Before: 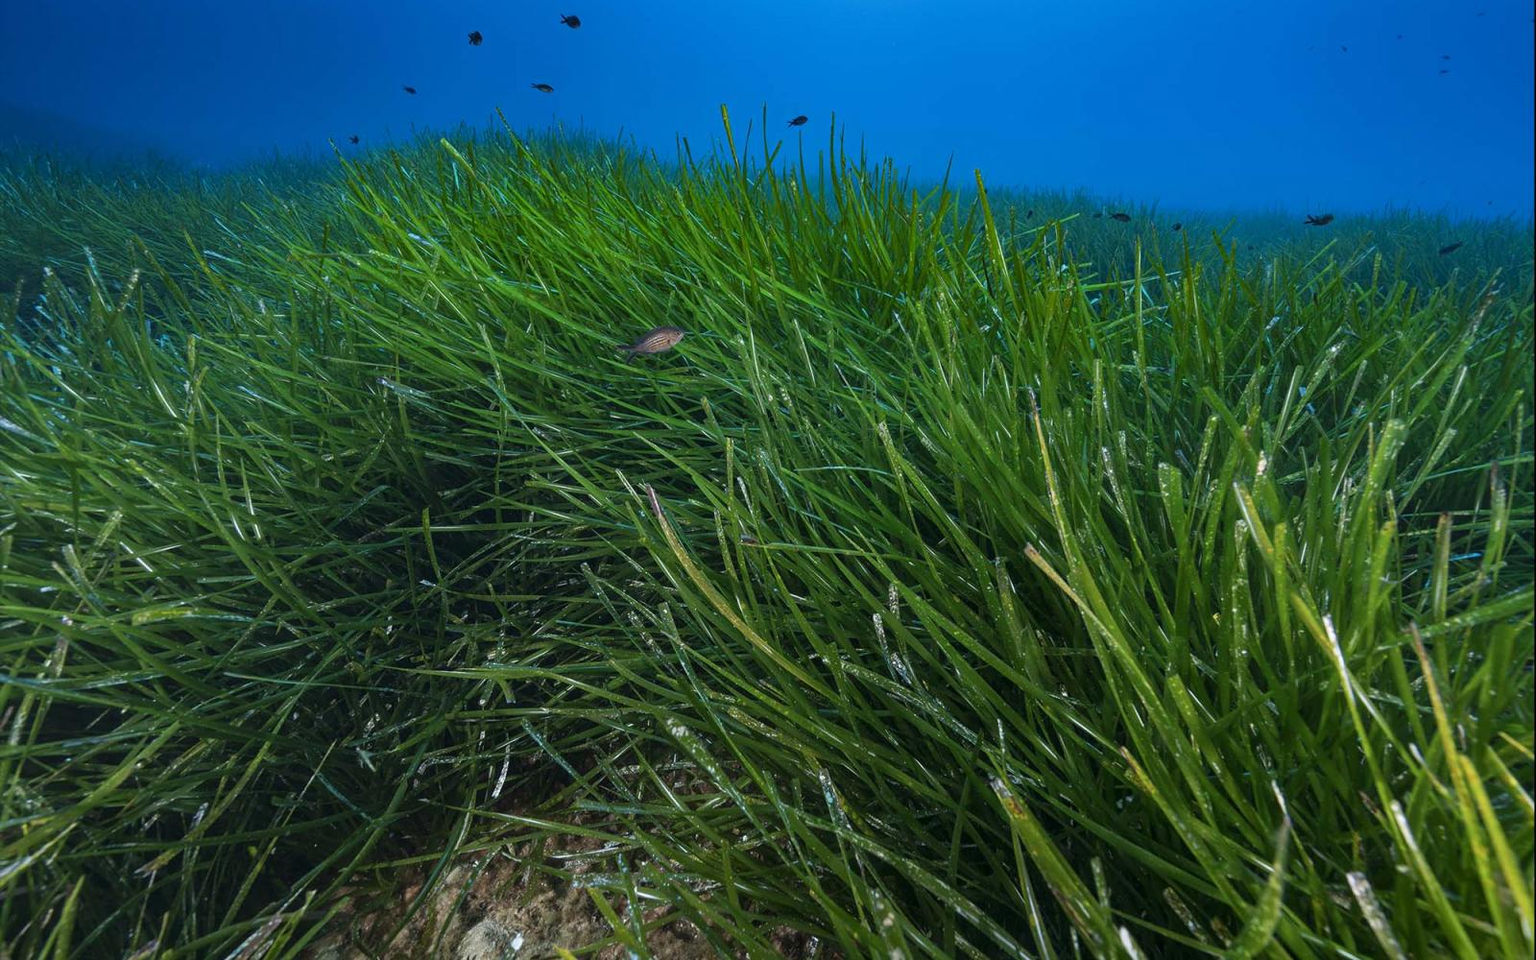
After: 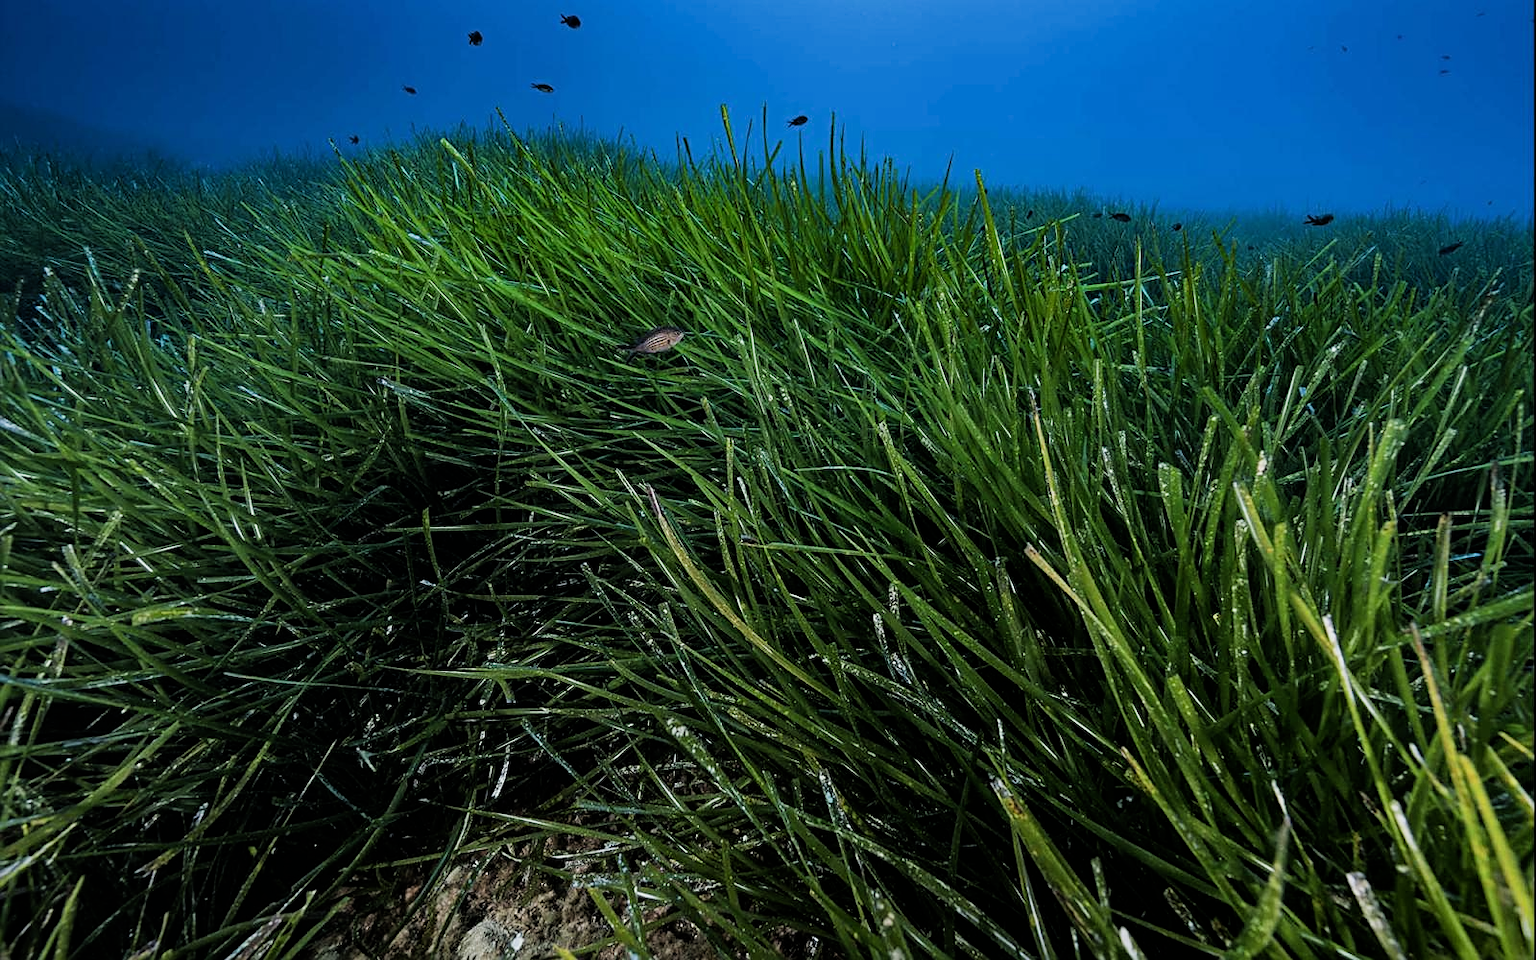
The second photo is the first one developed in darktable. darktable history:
sharpen: on, module defaults
filmic rgb: black relative exposure -5 EV, hardness 2.88, contrast 1.3, highlights saturation mix -30%
